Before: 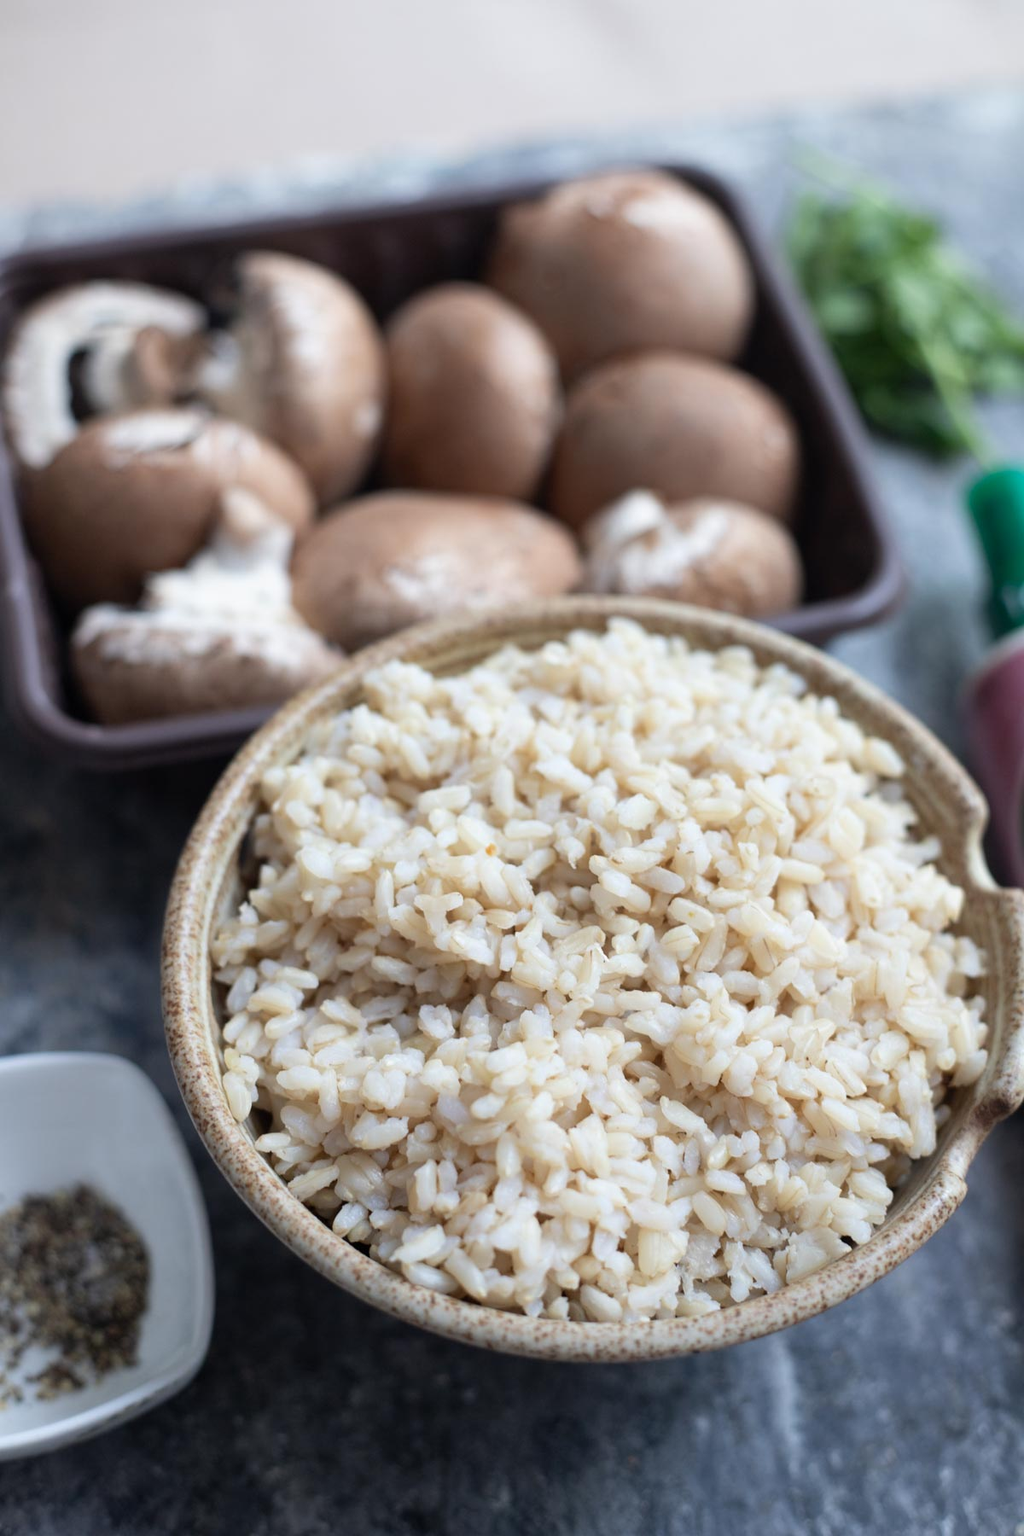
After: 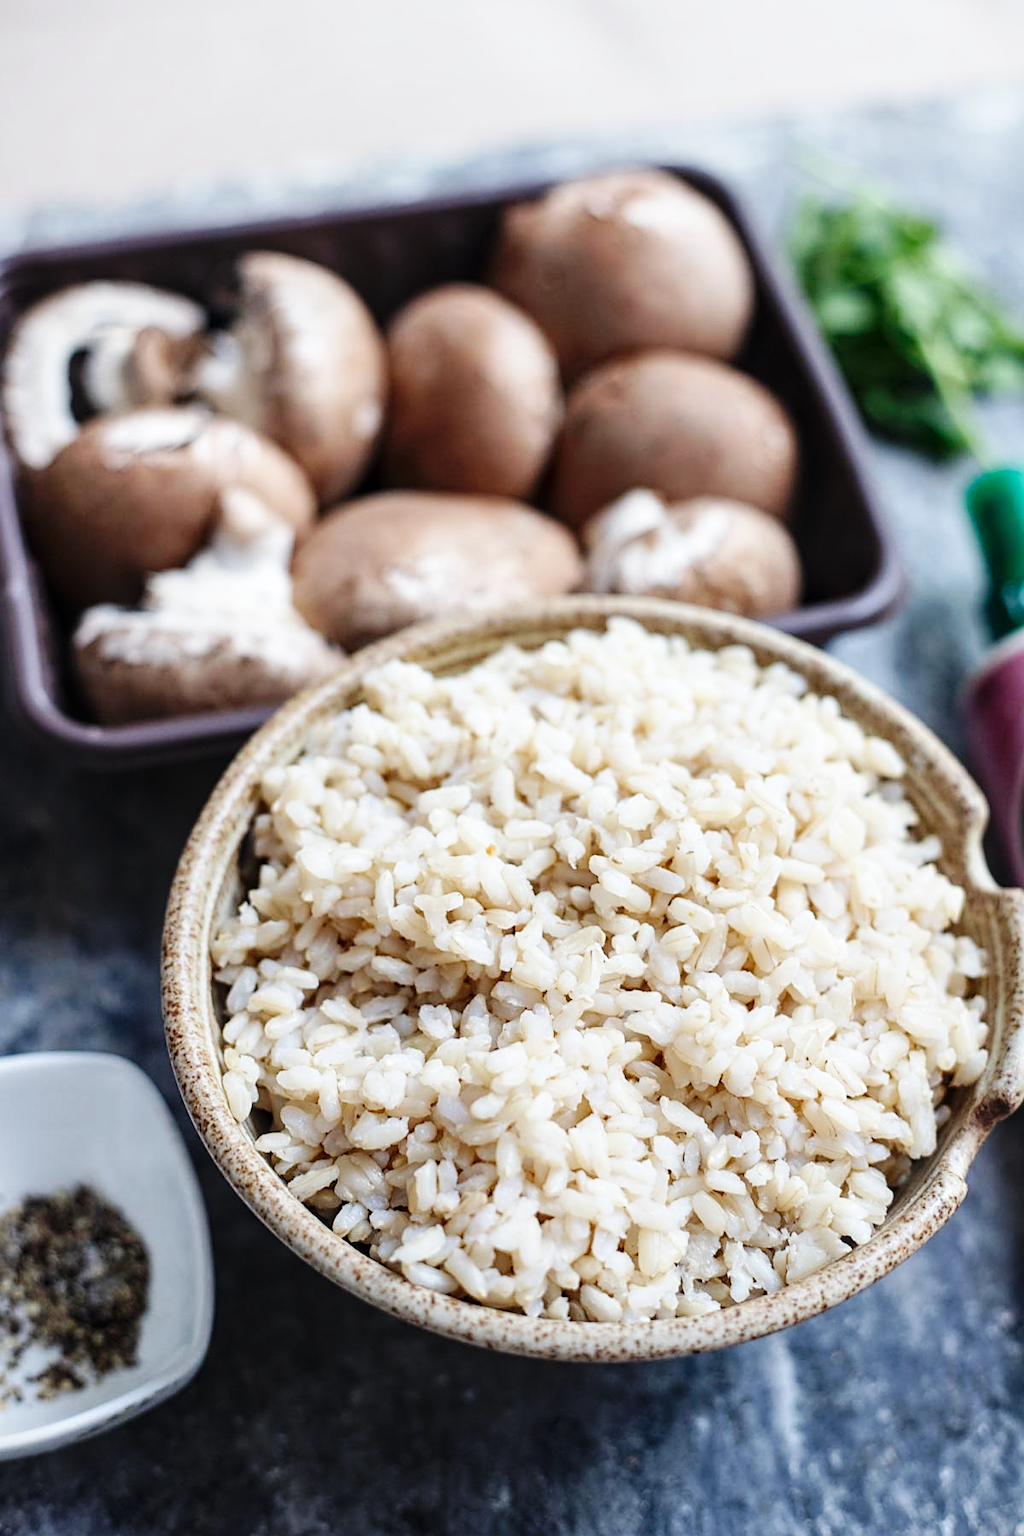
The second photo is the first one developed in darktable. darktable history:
local contrast: detail 130%
base curve: curves: ch0 [(0, 0) (0.036, 0.025) (0.121, 0.166) (0.206, 0.329) (0.605, 0.79) (1, 1)], preserve colors none
sharpen: on, module defaults
